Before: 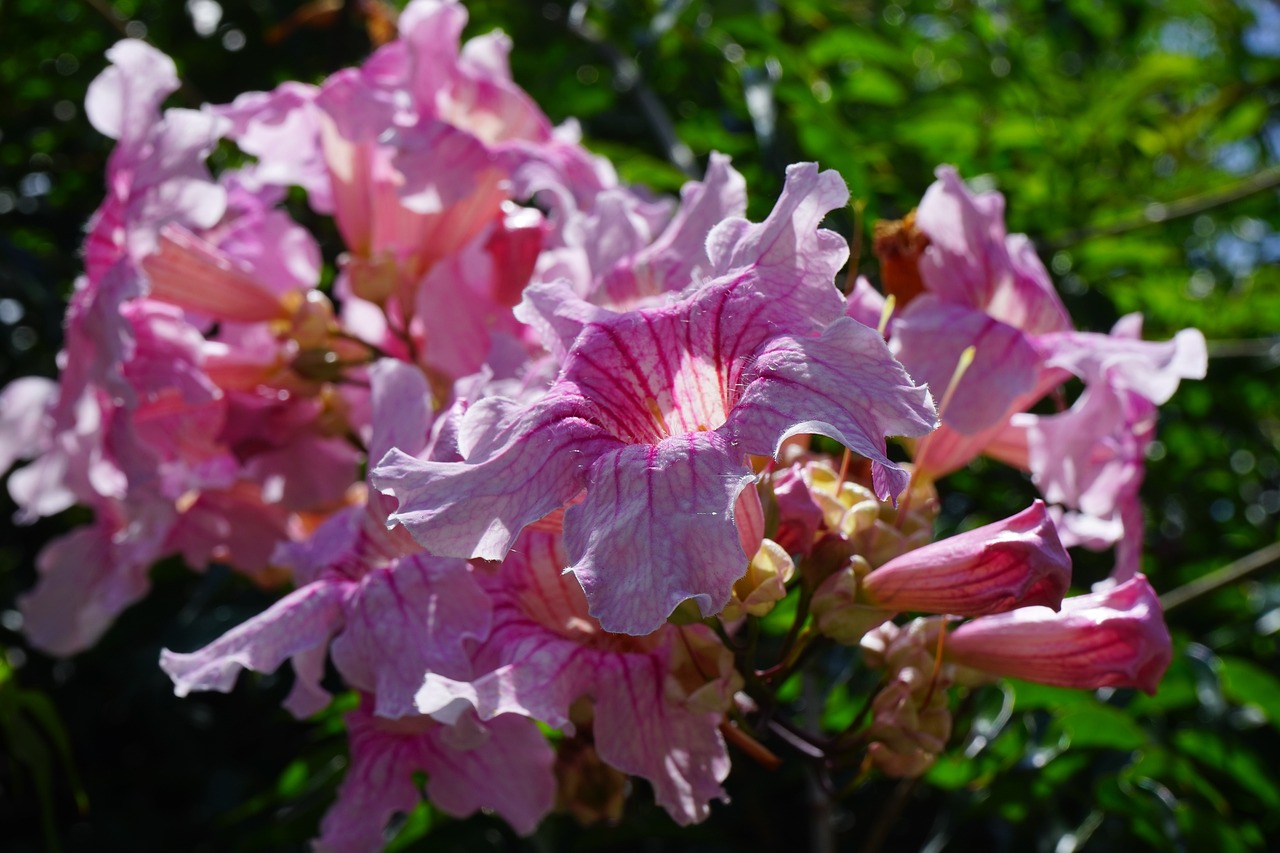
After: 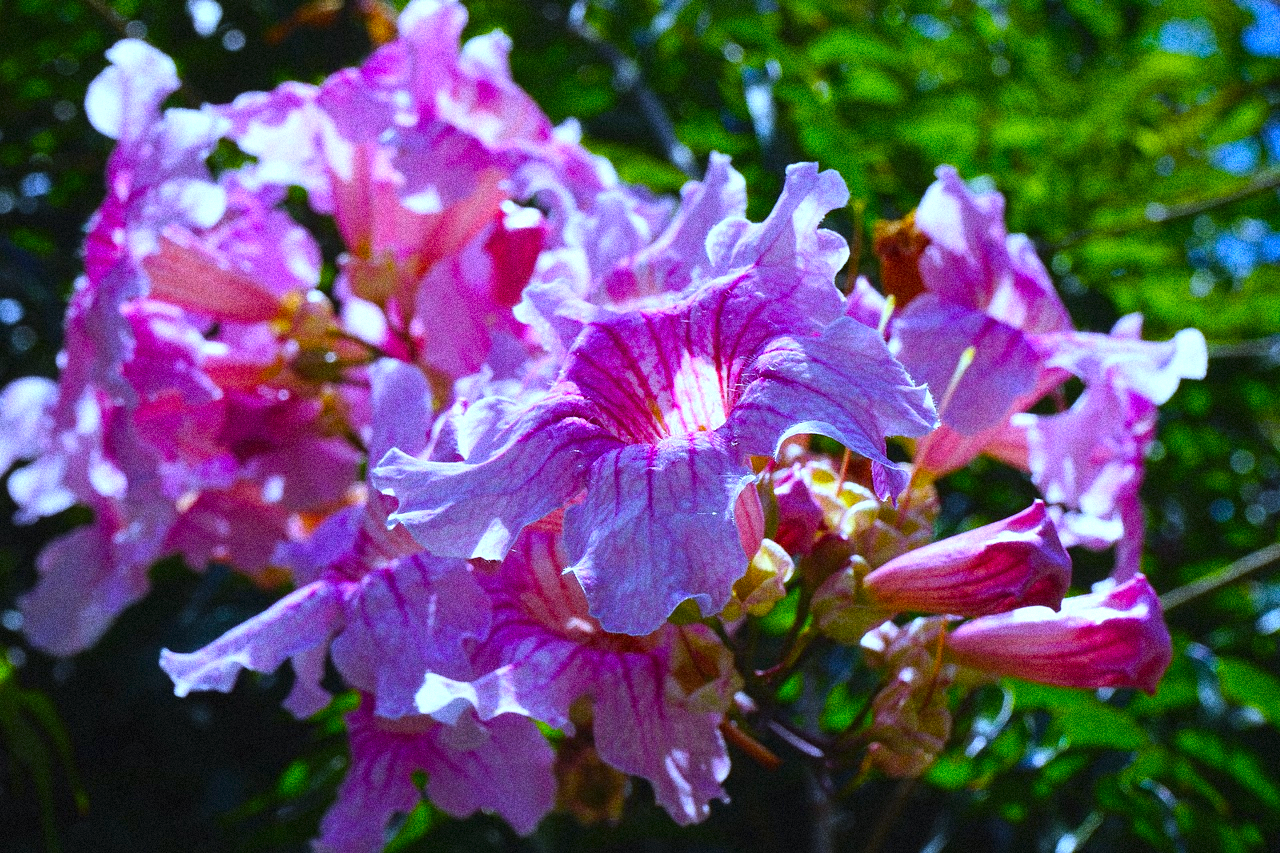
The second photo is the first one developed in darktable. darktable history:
color balance rgb: perceptual saturation grading › global saturation 40%, global vibrance 15%
white balance: red 0.871, blue 1.249
grain: coarseness 14.49 ISO, strength 48.04%, mid-tones bias 35%
exposure: black level correction -0.002, exposure 0.54 EV, compensate highlight preservation false
